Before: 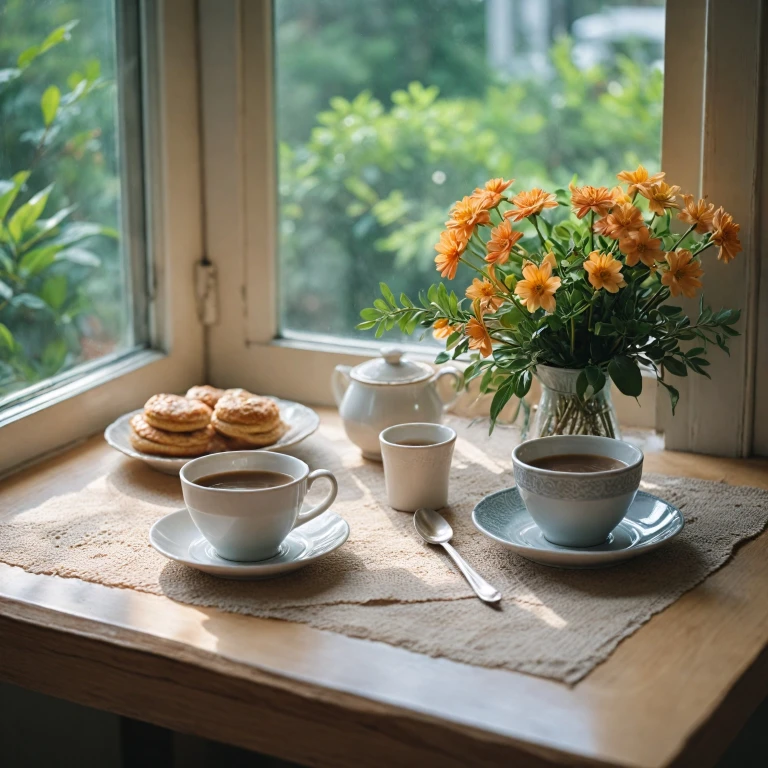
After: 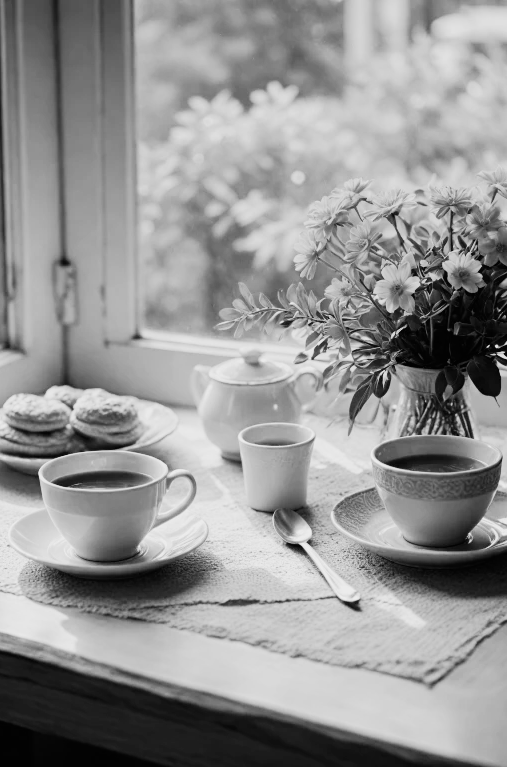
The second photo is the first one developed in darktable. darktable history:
tone curve: curves: ch0 [(0, 0) (0.037, 0.011) (0.135, 0.093) (0.266, 0.281) (0.461, 0.555) (0.581, 0.716) (0.675, 0.793) (0.767, 0.849) (0.91, 0.924) (1, 0.979)]; ch1 [(0, 0) (0.292, 0.278) (0.419, 0.423) (0.493, 0.492) (0.506, 0.5) (0.534, 0.529) (0.562, 0.562) (0.641, 0.663) (0.754, 0.76) (1, 1)]; ch2 [(0, 0) (0.294, 0.3) (0.361, 0.372) (0.429, 0.445) (0.478, 0.486) (0.502, 0.498) (0.518, 0.522) (0.531, 0.549) (0.561, 0.579) (0.64, 0.645) (0.7, 0.7) (0.861, 0.808) (1, 0.951)], color space Lab, independent channels, preserve colors none
crop and rotate: left 18.442%, right 15.508%
filmic rgb: black relative exposure -11.35 EV, white relative exposure 3.22 EV, hardness 6.76, color science v6 (2022)
monochrome: a -4.13, b 5.16, size 1
